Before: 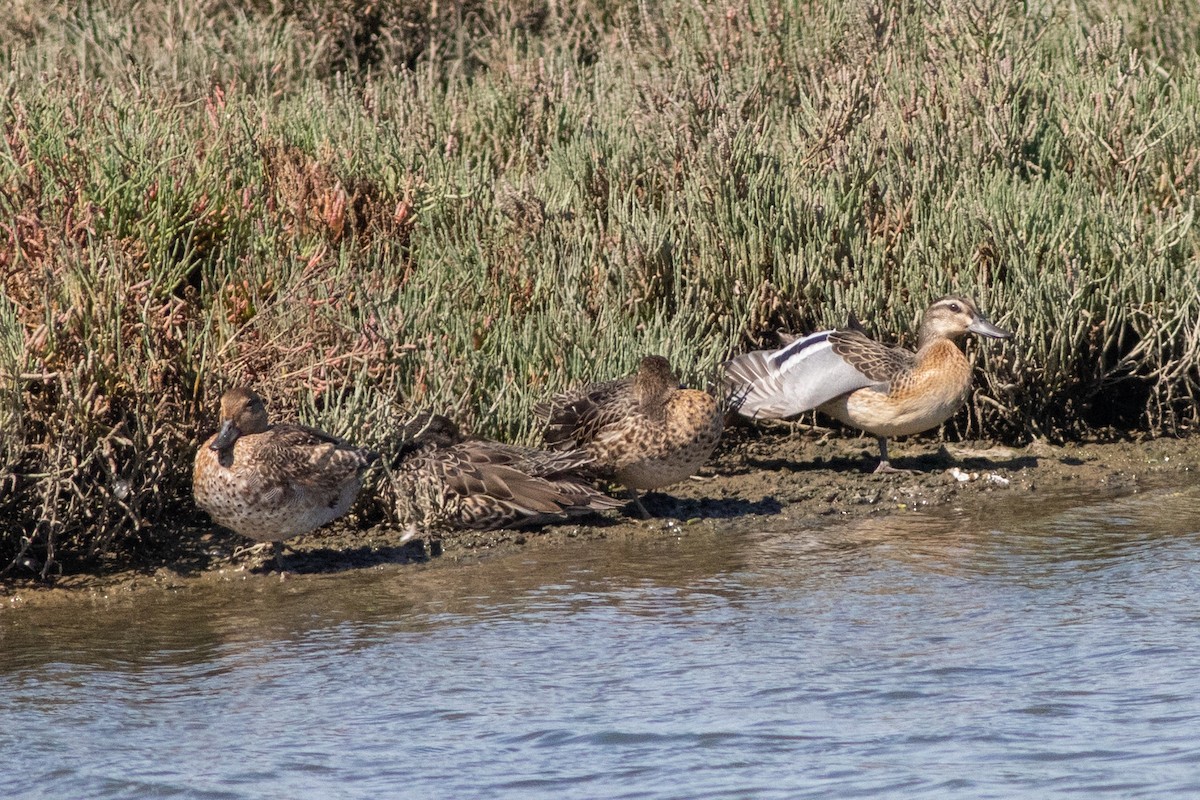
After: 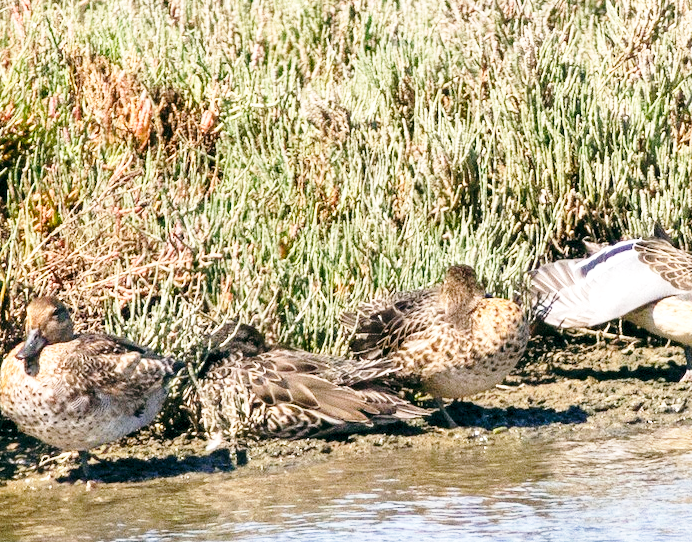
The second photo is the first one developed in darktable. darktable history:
exposure: black level correction 0, exposure 0.698 EV, compensate highlight preservation false
base curve: curves: ch0 [(0, 0) (0.028, 0.03) (0.121, 0.232) (0.46, 0.748) (0.859, 0.968) (1, 1)], preserve colors none
crop: left 16.193%, top 11.422%, right 26.111%, bottom 20.726%
color balance rgb: global offset › luminance -0.343%, global offset › chroma 0.114%, global offset › hue 162.31°, perceptual saturation grading › global saturation 0.567%, perceptual saturation grading › mid-tones 11.148%, global vibrance 20%
